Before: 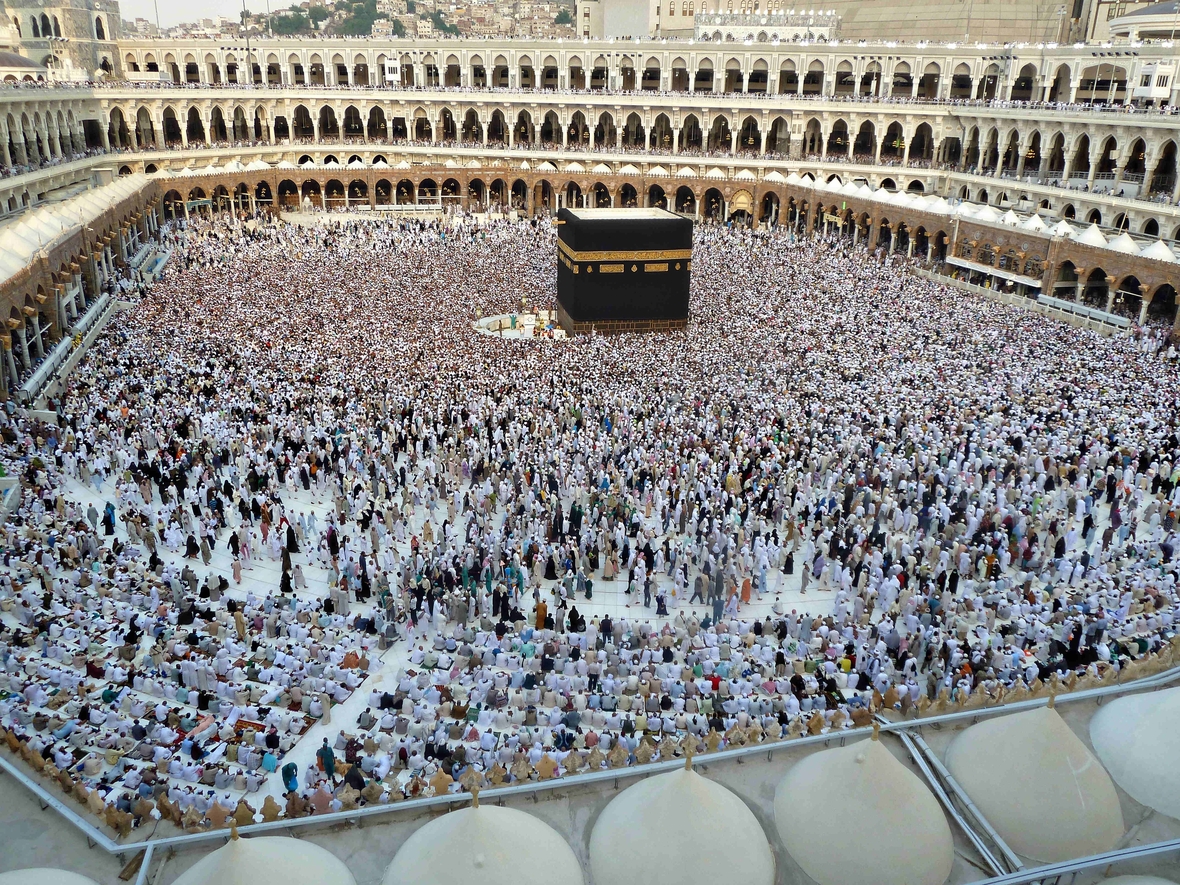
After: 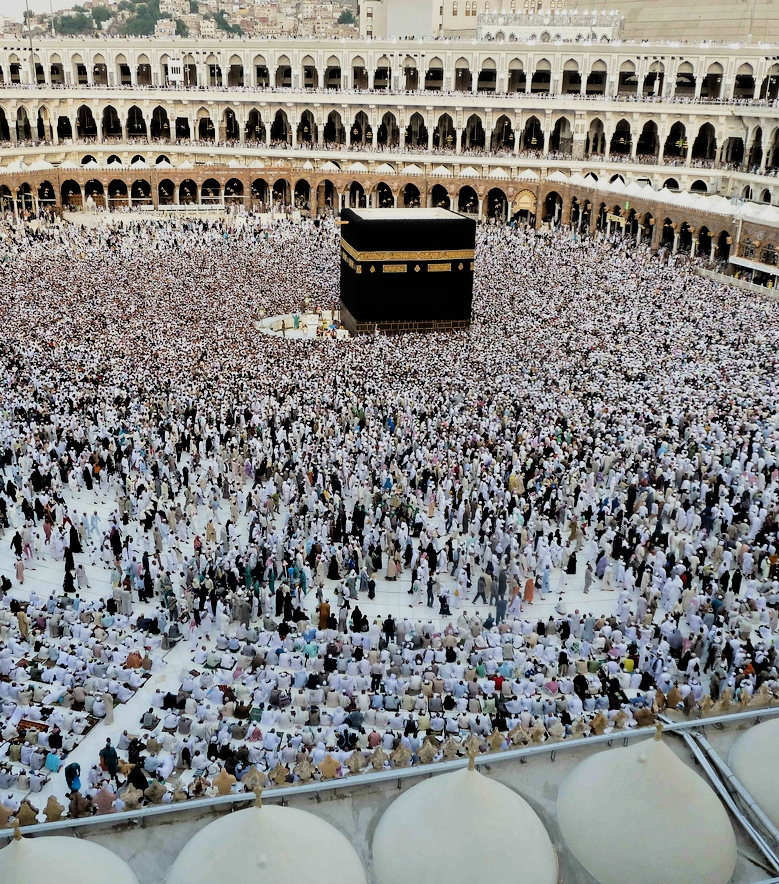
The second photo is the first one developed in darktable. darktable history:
filmic rgb: black relative exposure -5 EV, hardness 2.88, contrast 1.3, highlights saturation mix -30%
crop and rotate: left 18.442%, right 15.508%
